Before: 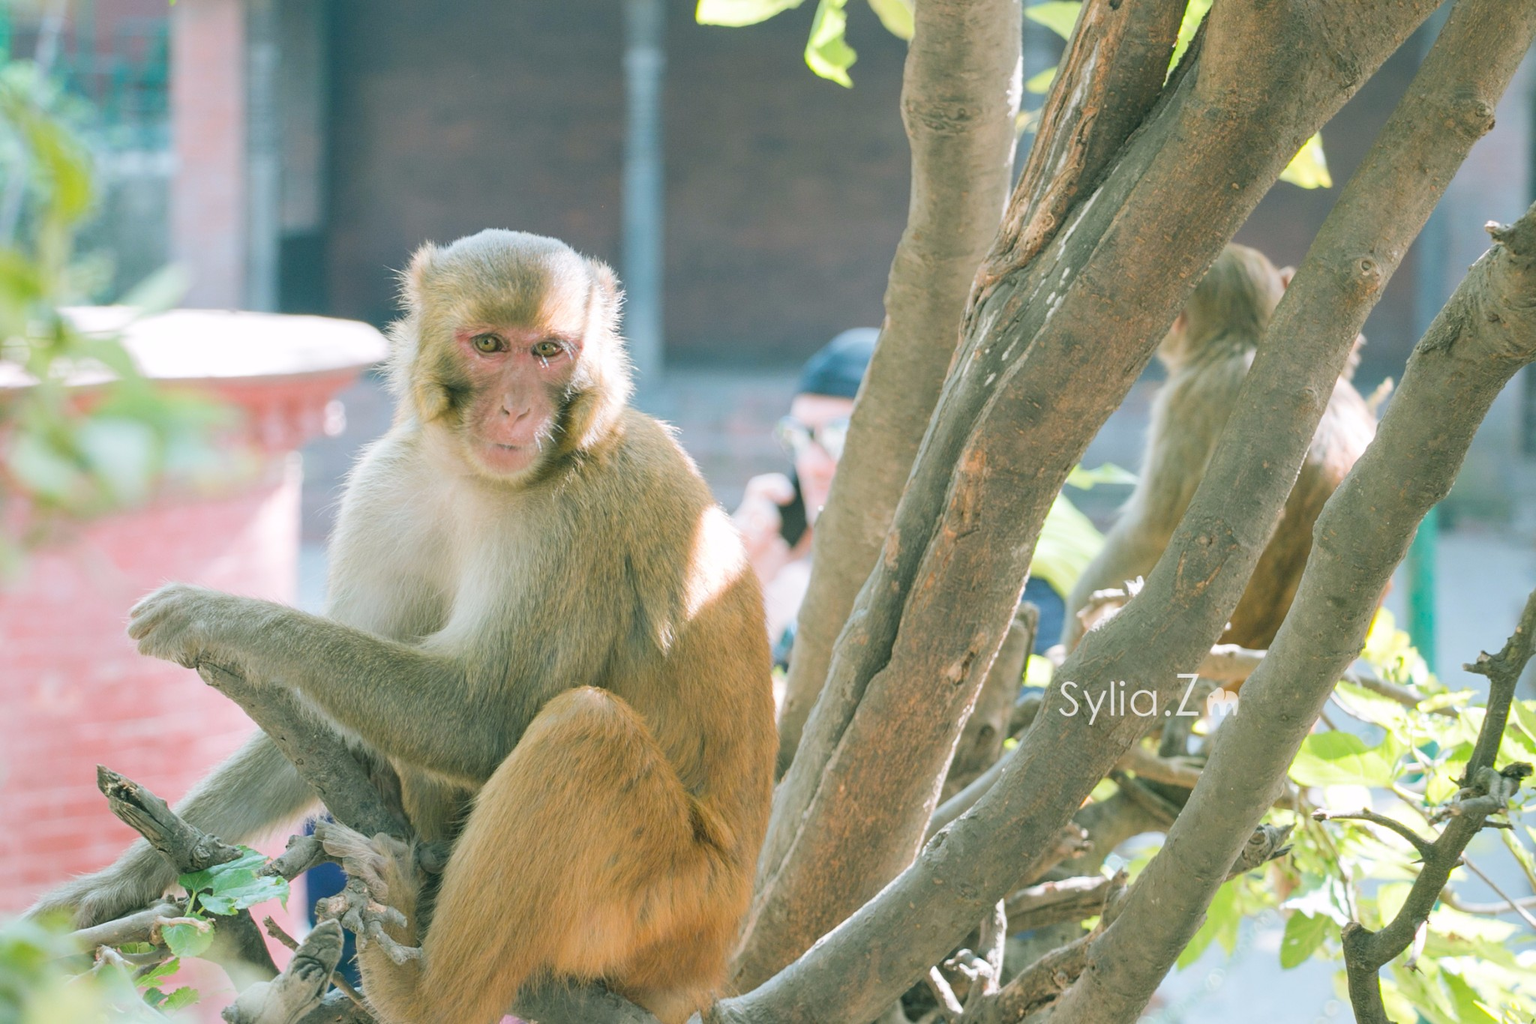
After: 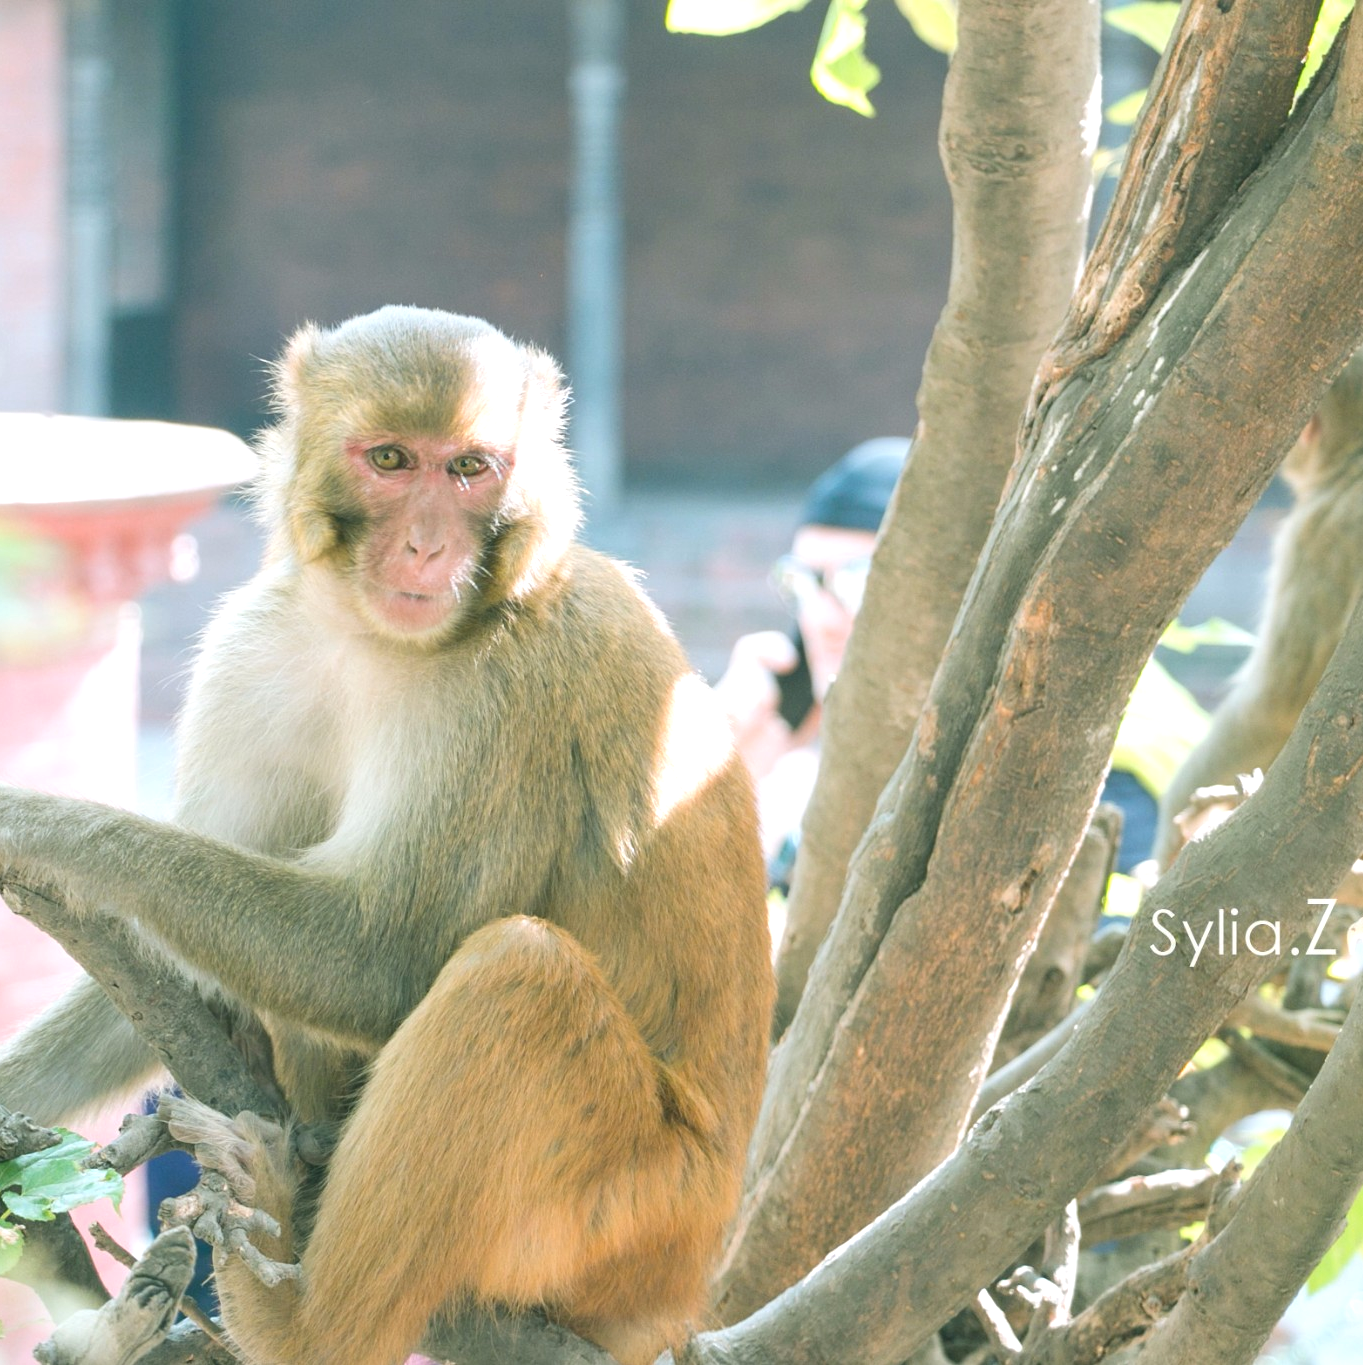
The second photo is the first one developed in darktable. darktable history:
exposure: exposure 0.659 EV, compensate highlight preservation false
contrast brightness saturation: contrast -0.088, brightness -0.04, saturation -0.114
crop and rotate: left 12.815%, right 20.609%
